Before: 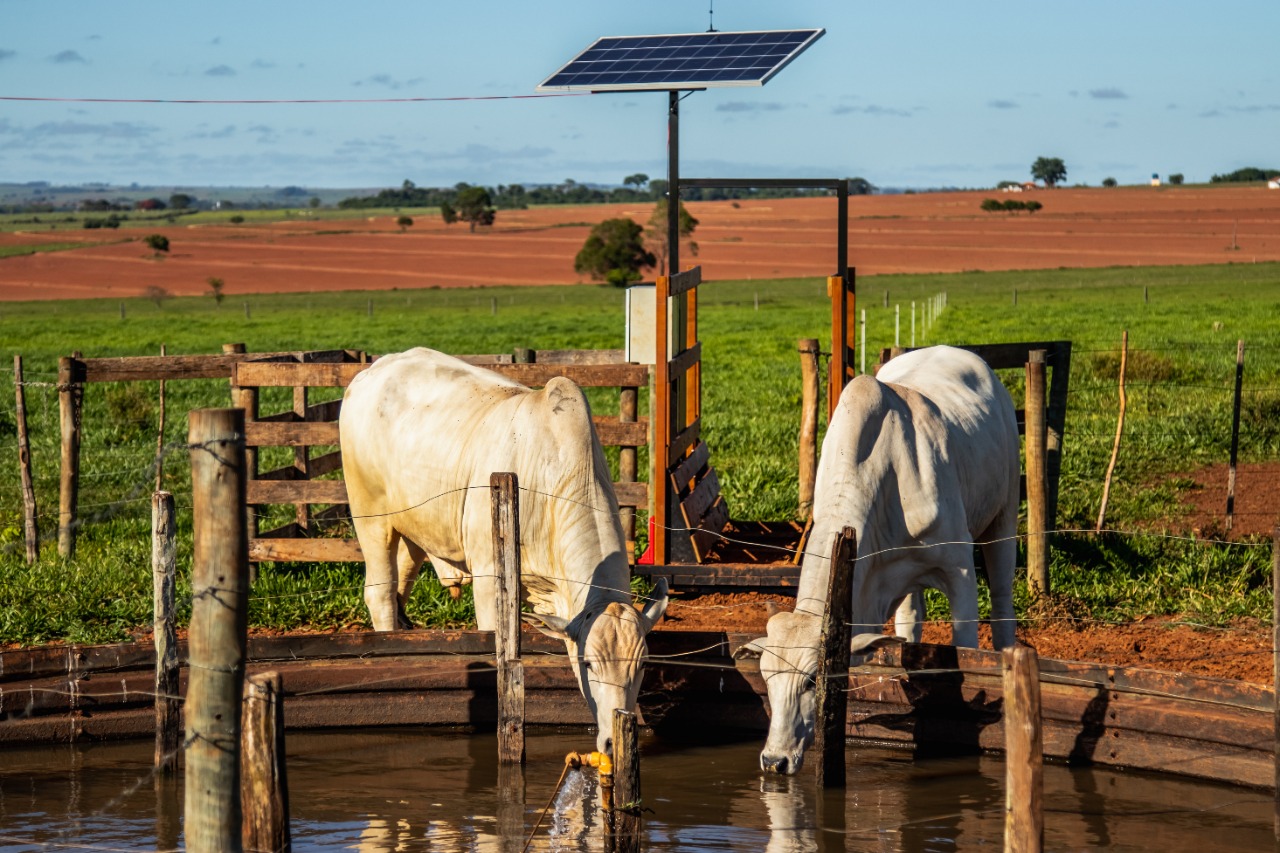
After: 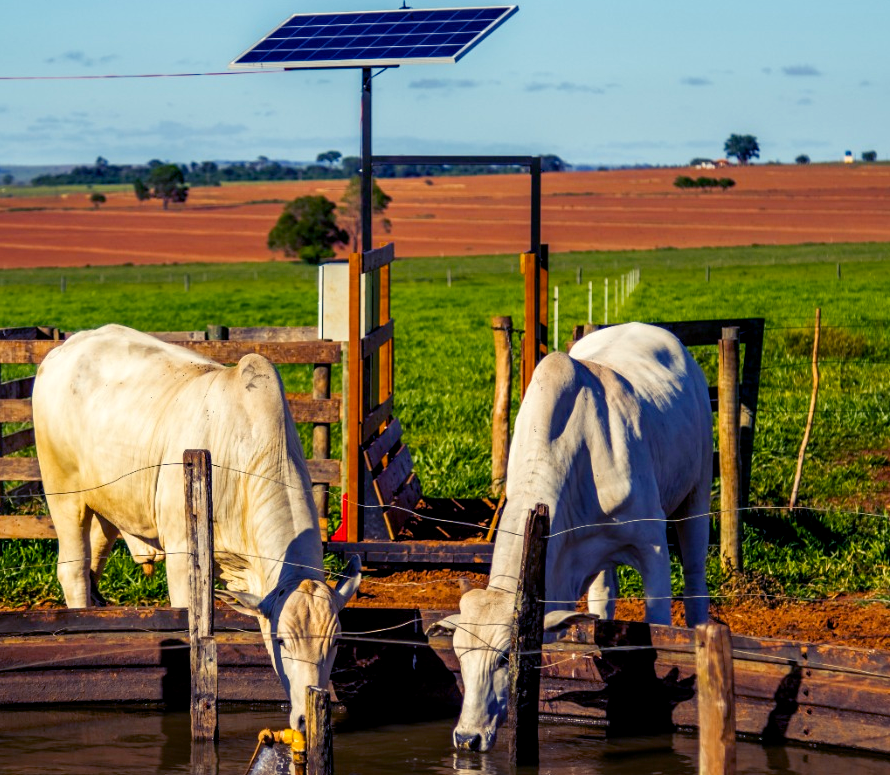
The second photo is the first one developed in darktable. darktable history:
crop and rotate: left 24.034%, top 2.838%, right 6.406%, bottom 6.299%
color balance rgb: shadows lift › luminance -28.76%, shadows lift › chroma 15%, shadows lift › hue 270°, power › chroma 1%, power › hue 255°, highlights gain › luminance 7.14%, highlights gain › chroma 2%, highlights gain › hue 90°, global offset › luminance -0.29%, global offset › hue 260°, perceptual saturation grading › global saturation 20%, perceptual saturation grading › highlights -13.92%, perceptual saturation grading › shadows 50%
